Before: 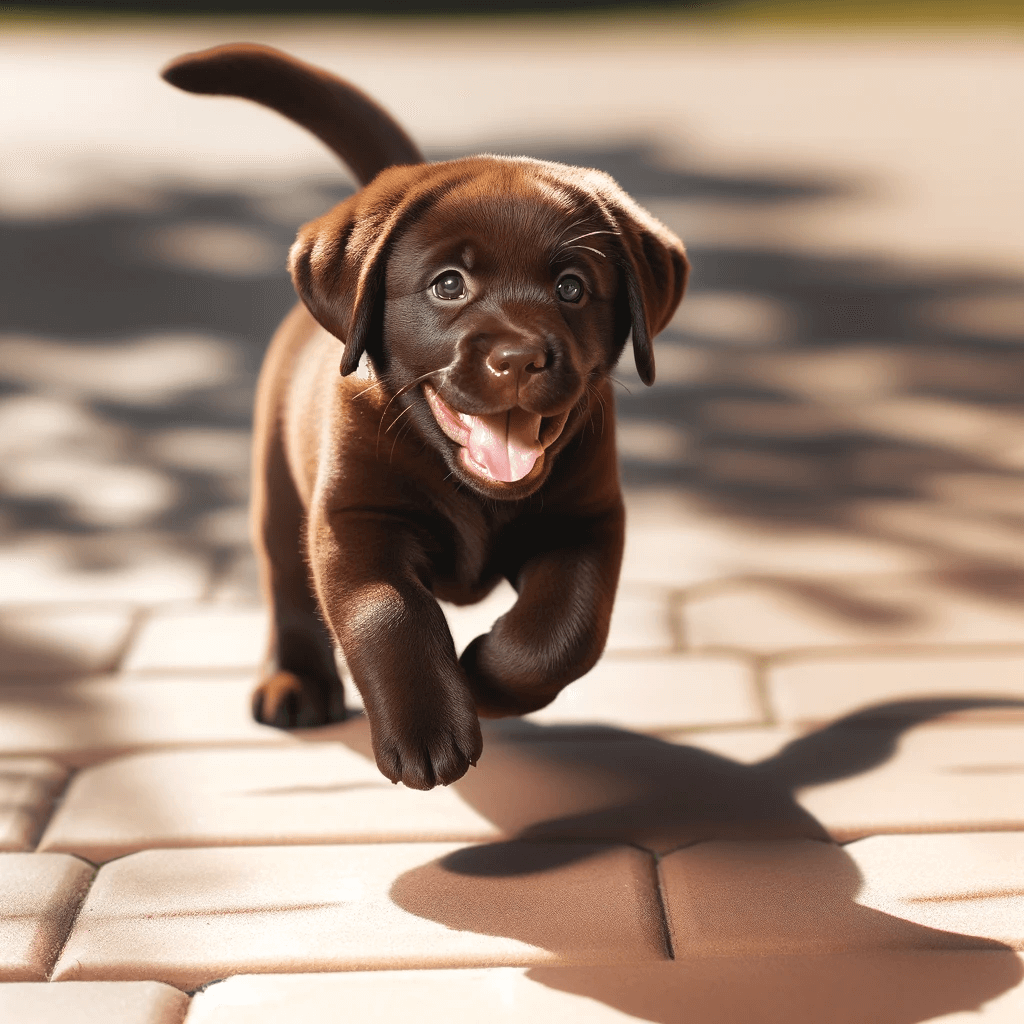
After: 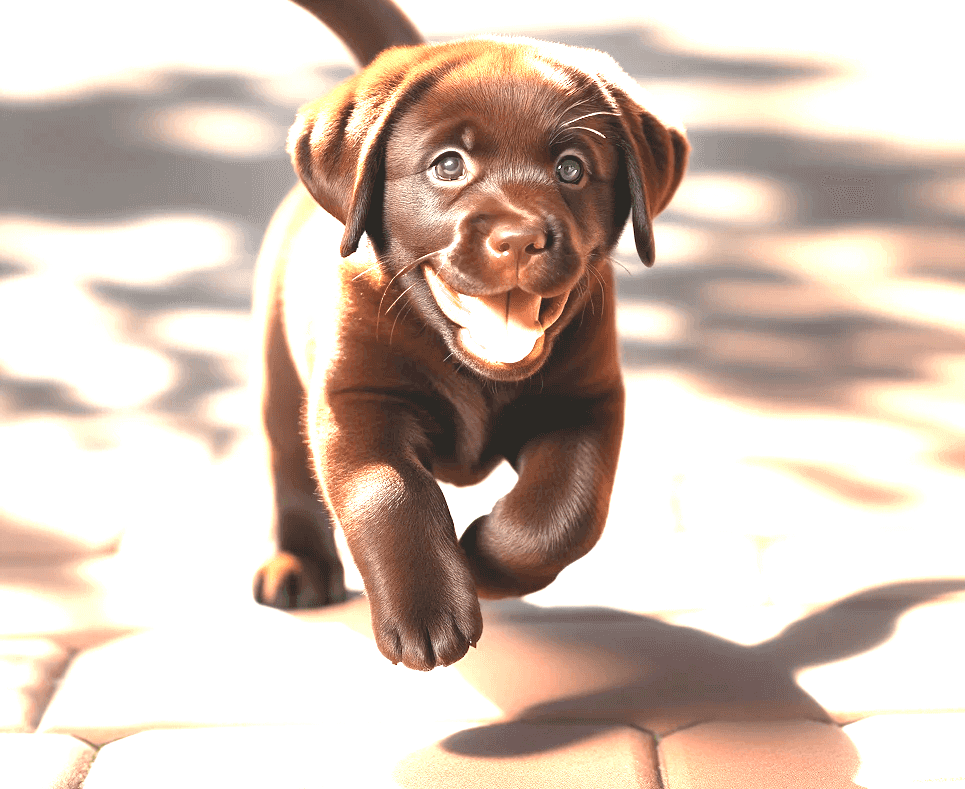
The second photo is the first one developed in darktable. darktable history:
crop and rotate: angle 0.03°, top 11.643%, right 5.651%, bottom 11.189%
exposure: exposure 2.003 EV, compensate highlight preservation false
